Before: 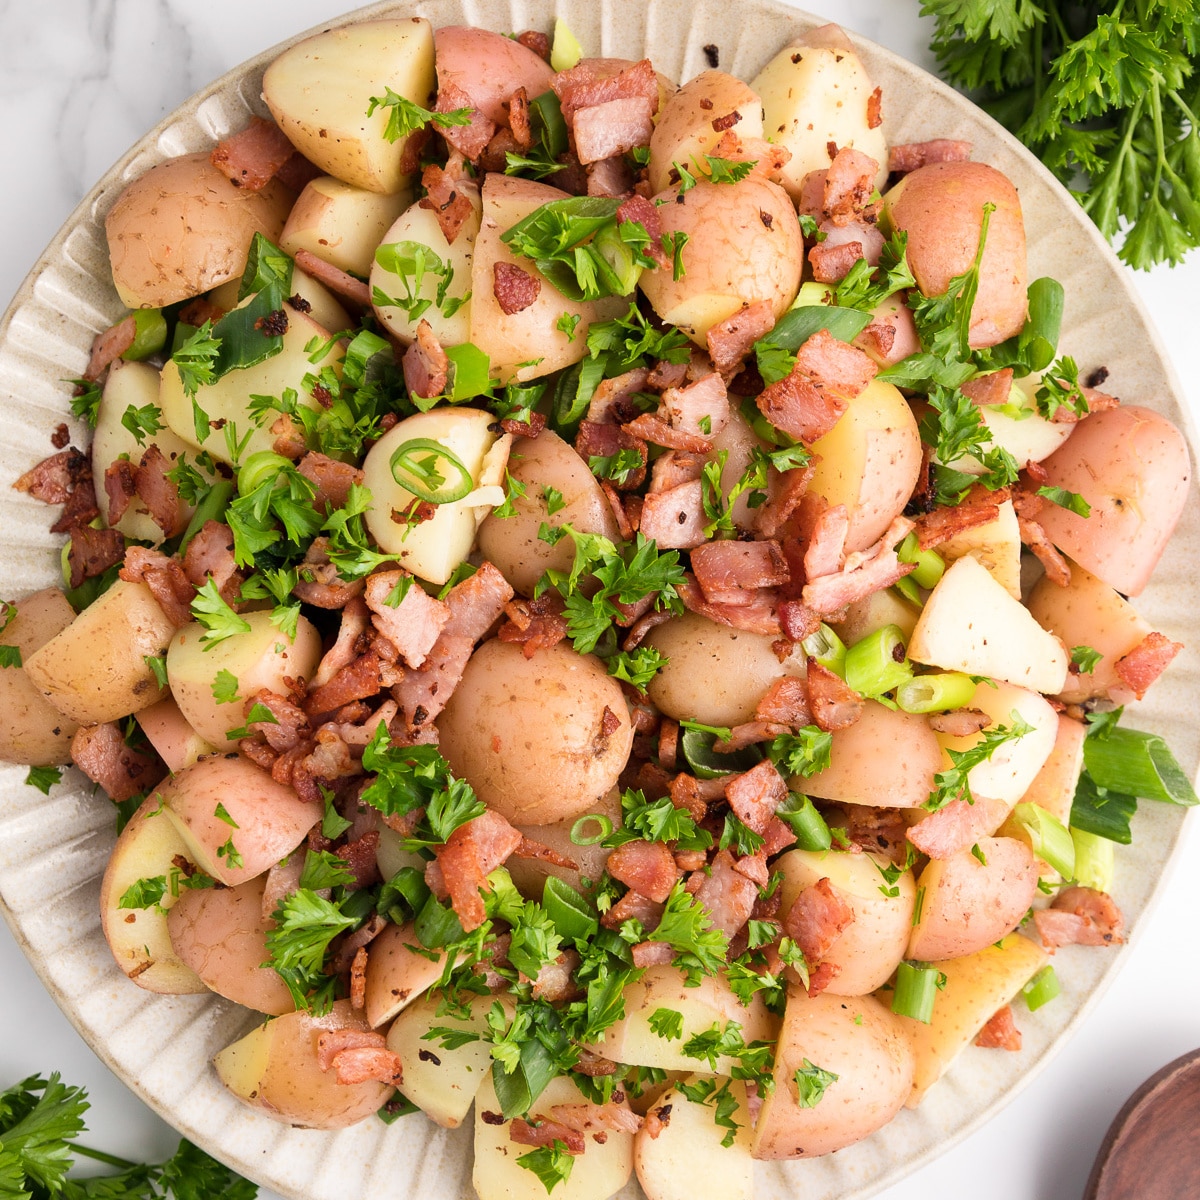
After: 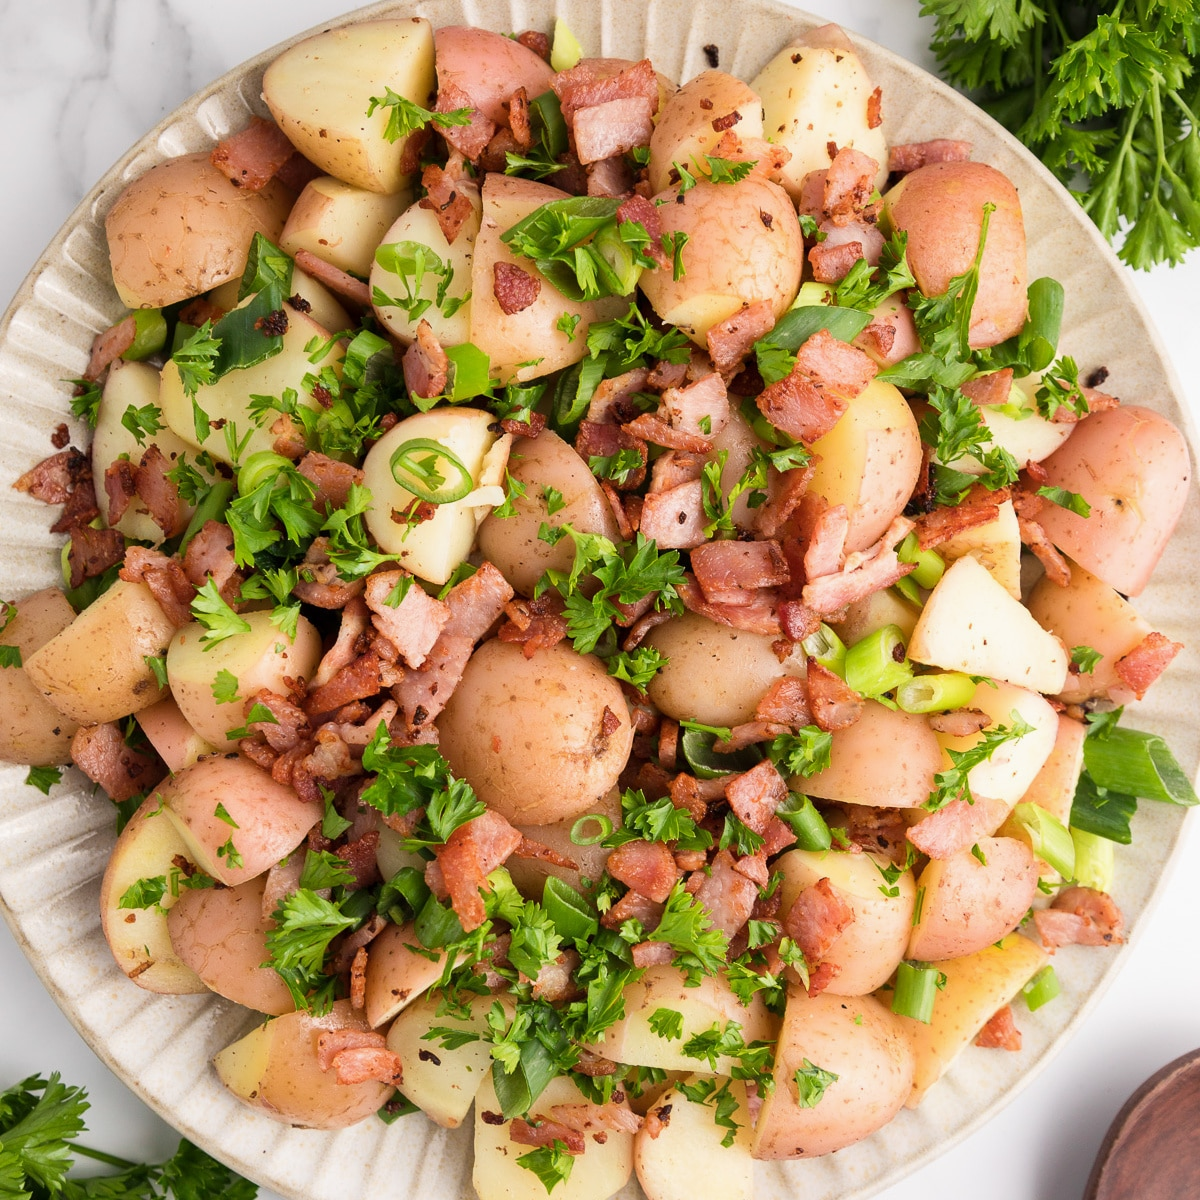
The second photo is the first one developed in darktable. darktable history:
exposure: exposure -0.051 EV, compensate highlight preservation false
